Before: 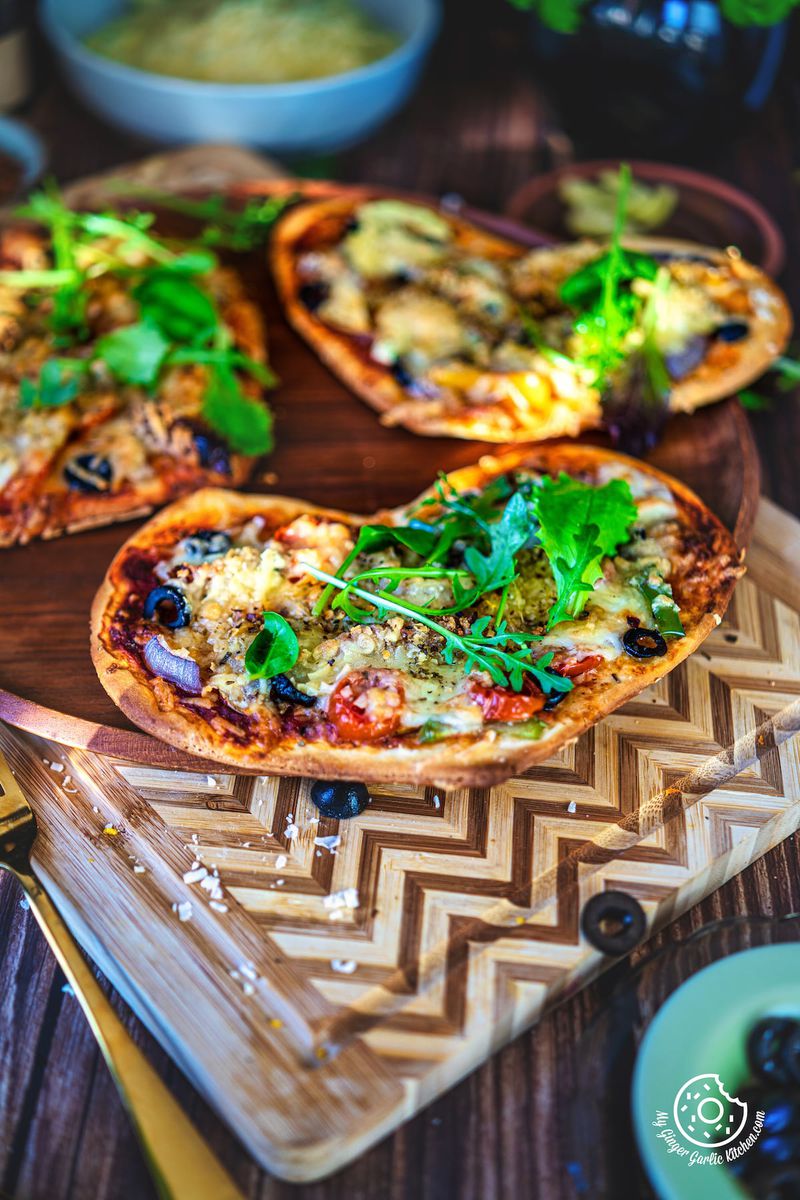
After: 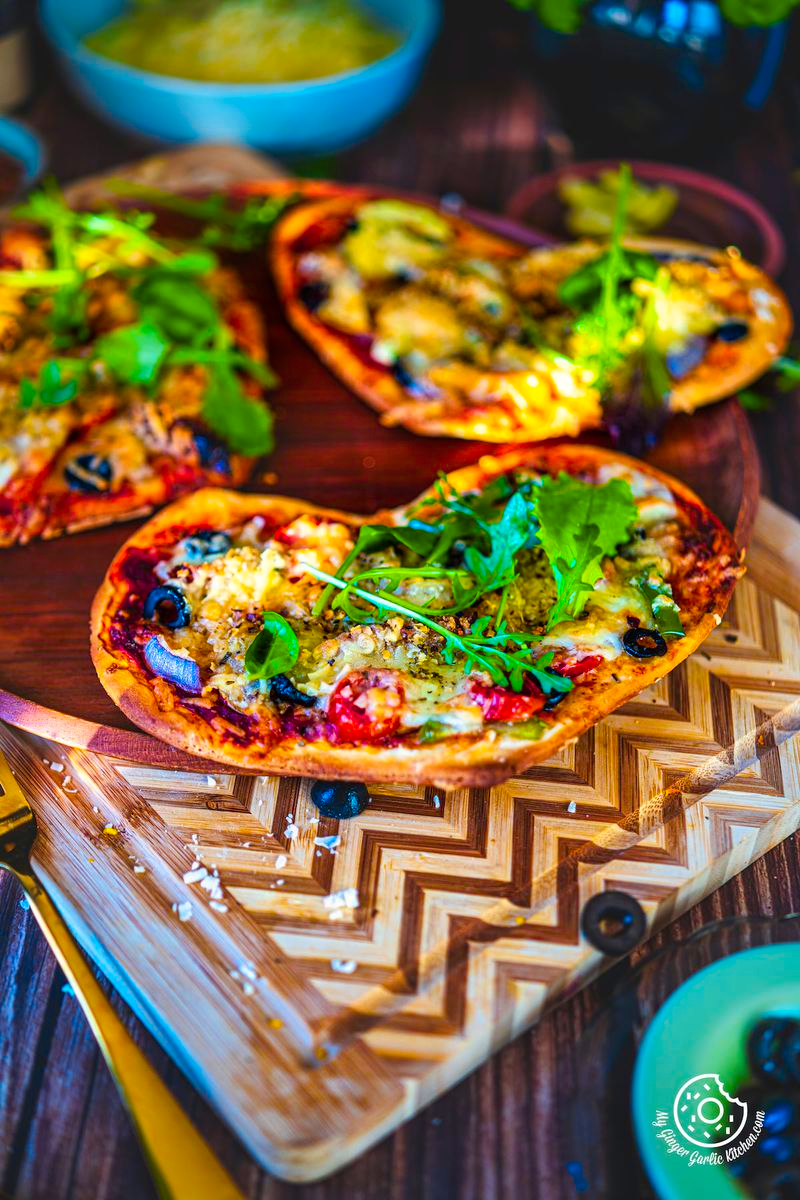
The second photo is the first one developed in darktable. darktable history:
color balance rgb: linear chroma grading › shadows 9.296%, linear chroma grading › highlights 10.515%, linear chroma grading › global chroma 14.689%, linear chroma grading › mid-tones 14.73%, perceptual saturation grading › global saturation 25.543%, hue shift -7.52°
